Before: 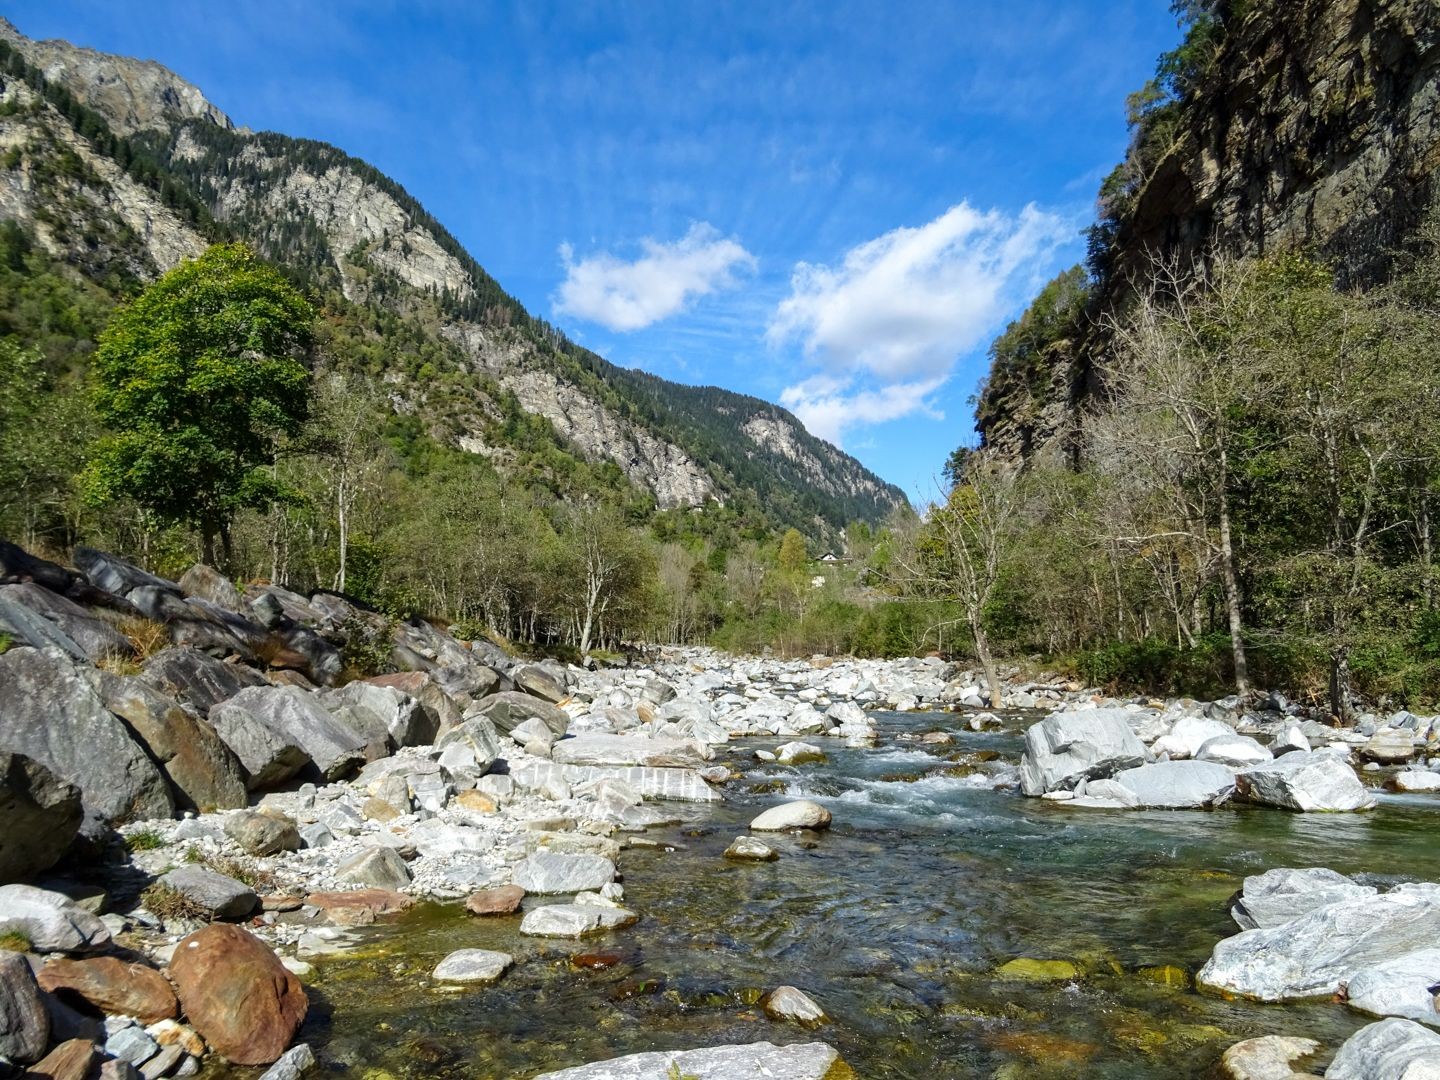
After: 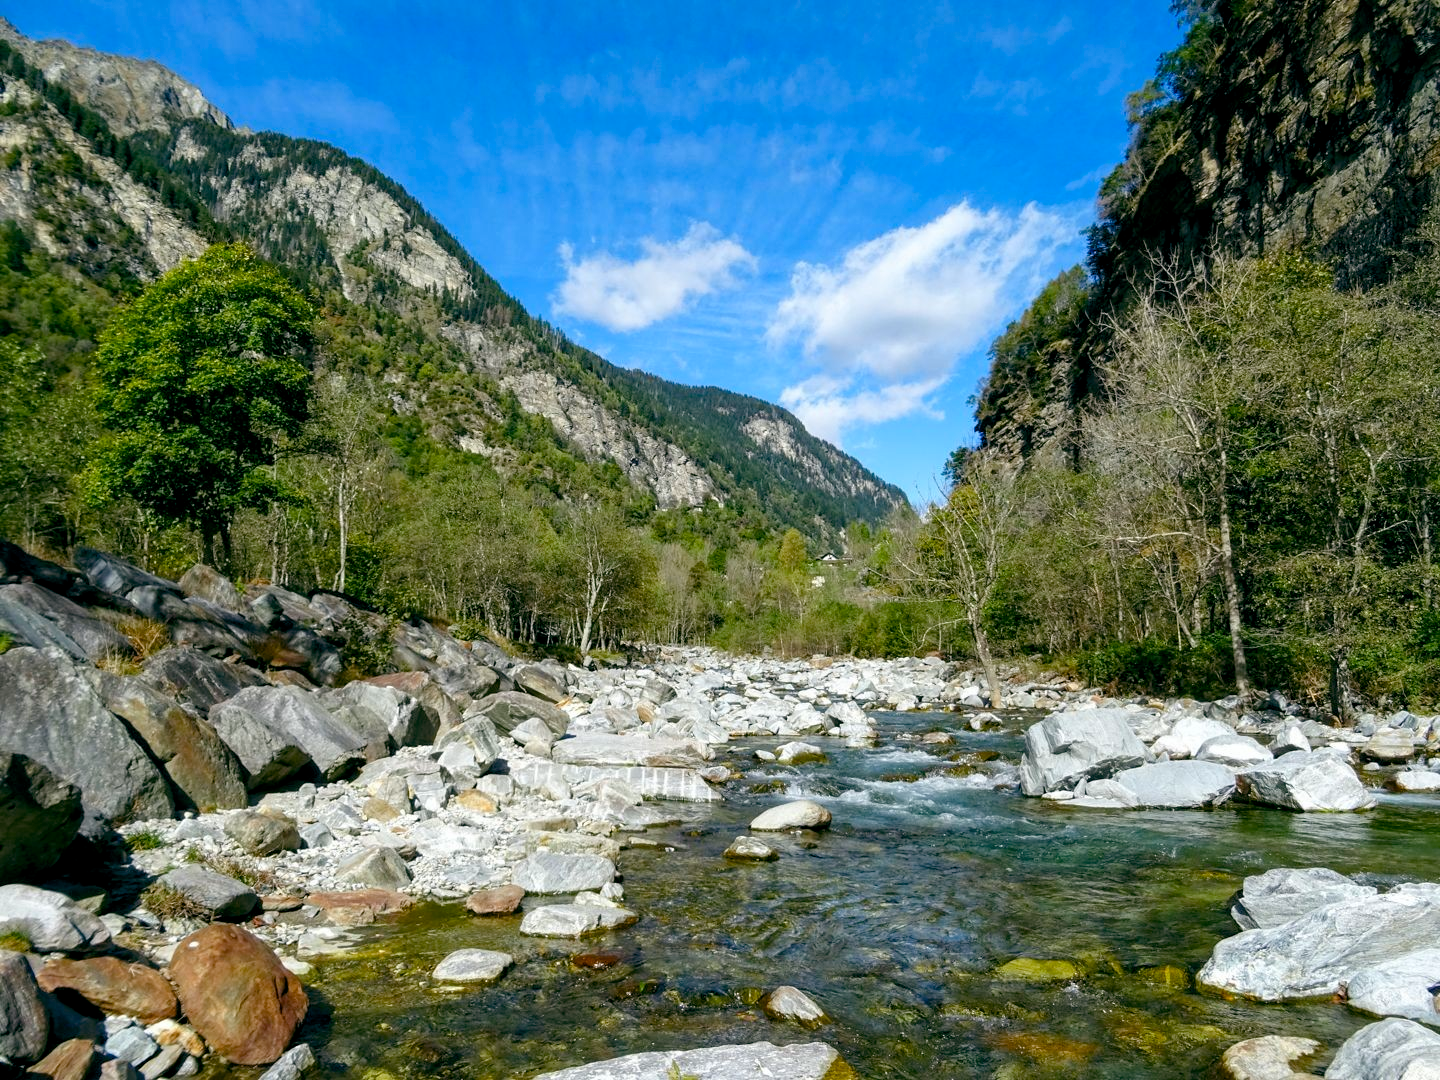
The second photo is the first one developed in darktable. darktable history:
color balance rgb: global offset › luminance -0.347%, global offset › chroma 0.106%, global offset › hue 167.6°, linear chroma grading › global chroma 14.455%, perceptual saturation grading › global saturation 0.178%, perceptual saturation grading › highlights -15.503%, perceptual saturation grading › shadows 24.634%
